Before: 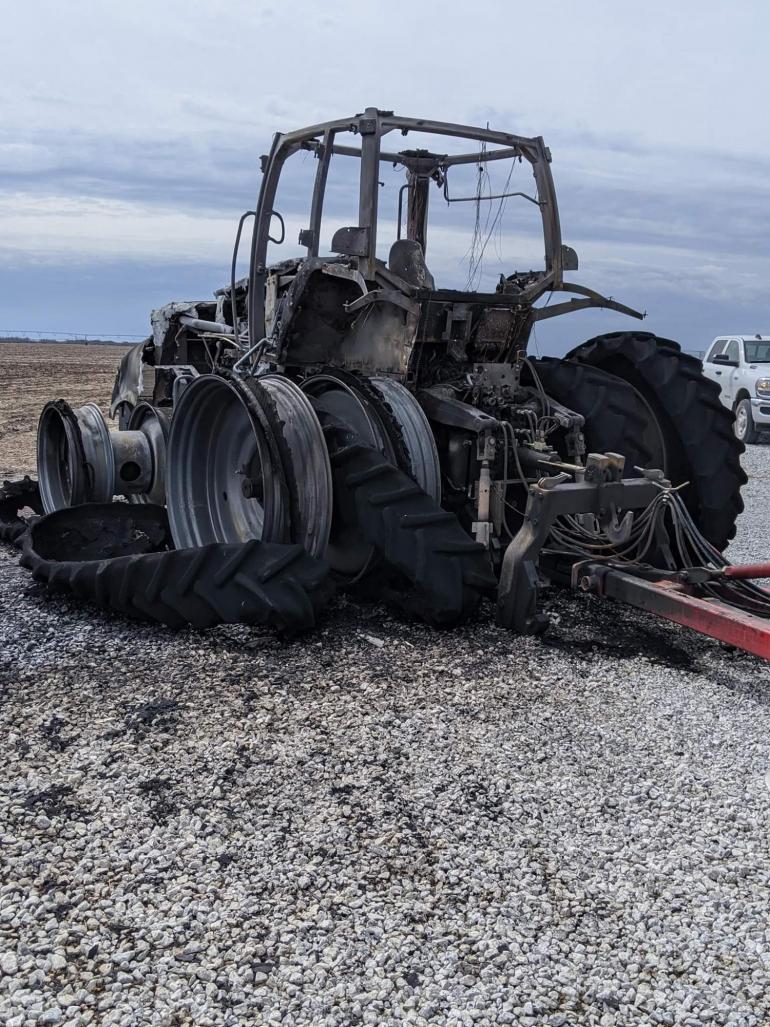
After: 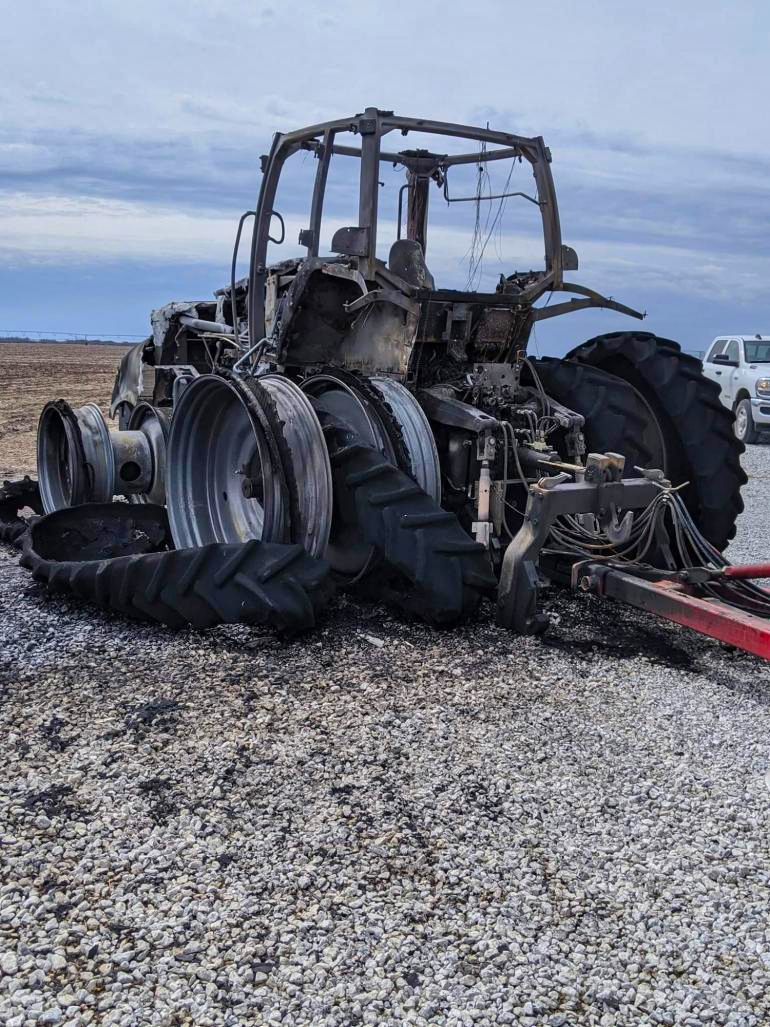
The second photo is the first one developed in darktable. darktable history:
shadows and highlights: shadows 52.42, soften with gaussian
color correction: saturation 1.34
